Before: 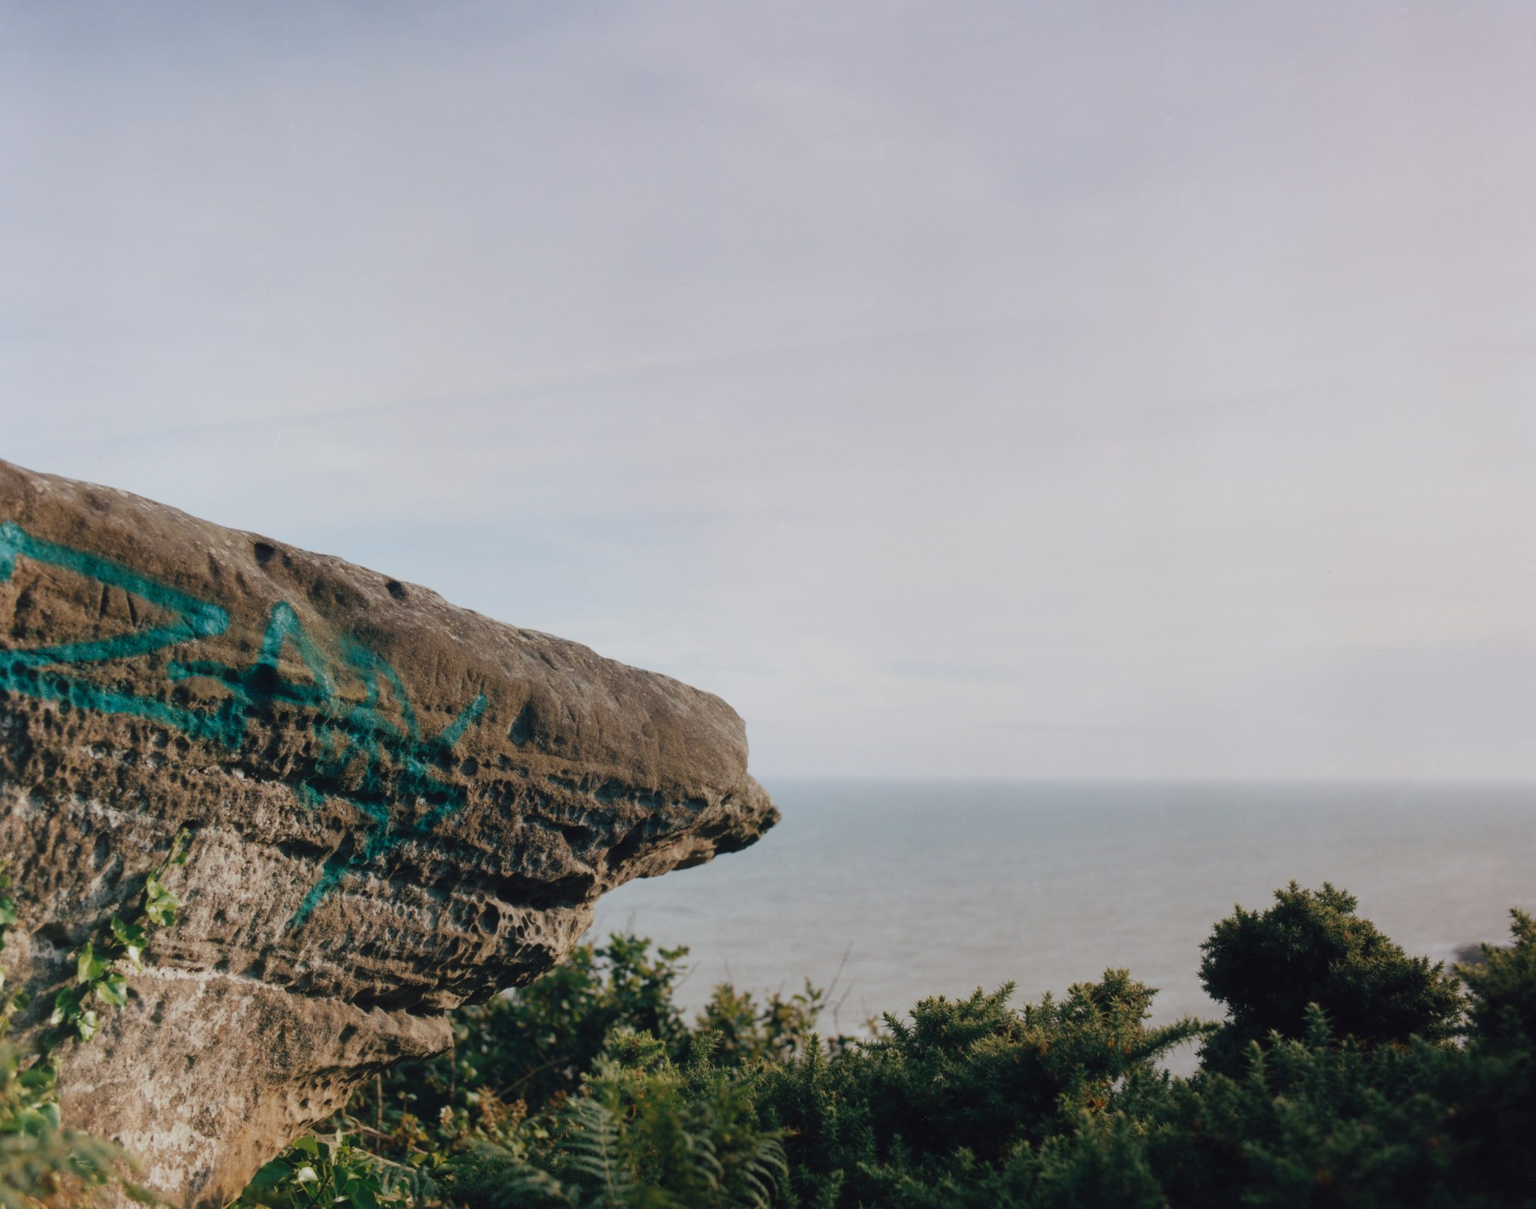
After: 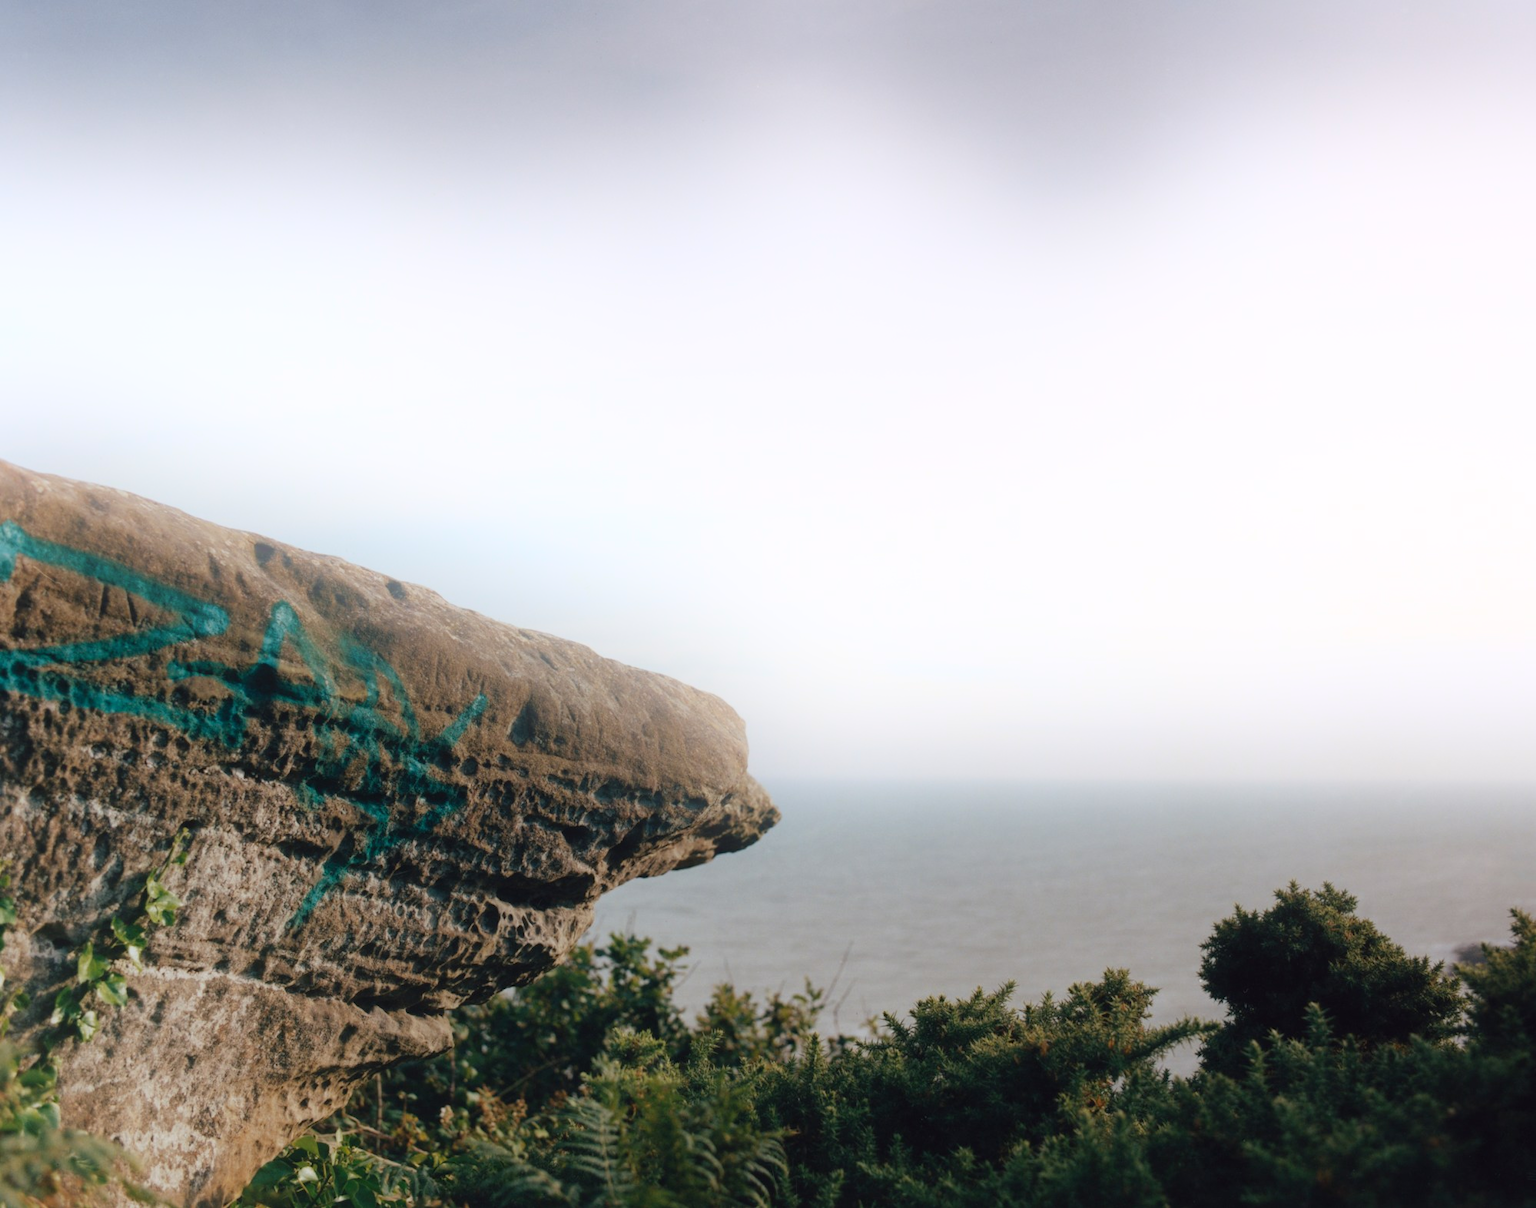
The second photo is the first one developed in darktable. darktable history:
white balance: emerald 1
bloom: on, module defaults
